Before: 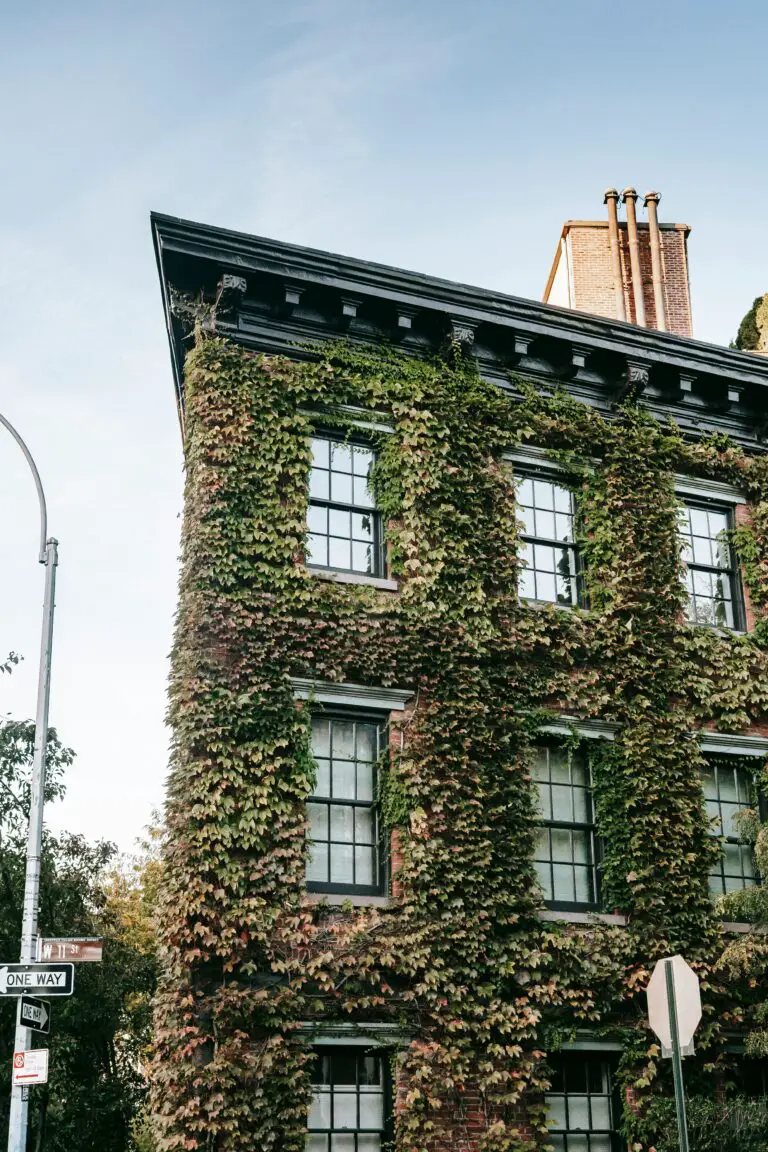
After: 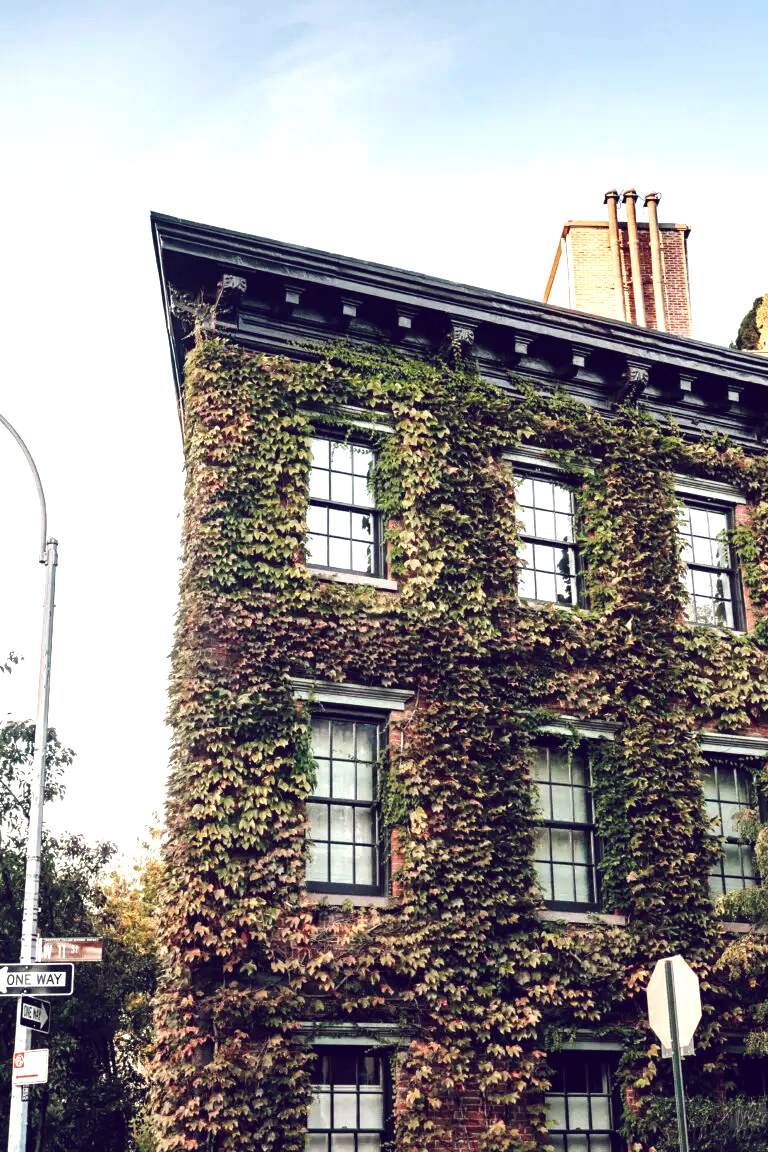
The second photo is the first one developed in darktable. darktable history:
color balance: lift [1.001, 0.997, 0.99, 1.01], gamma [1.007, 1, 0.975, 1.025], gain [1, 1.065, 1.052, 0.935], contrast 13.25%
exposure: exposure 0.375 EV, compensate highlight preservation false
